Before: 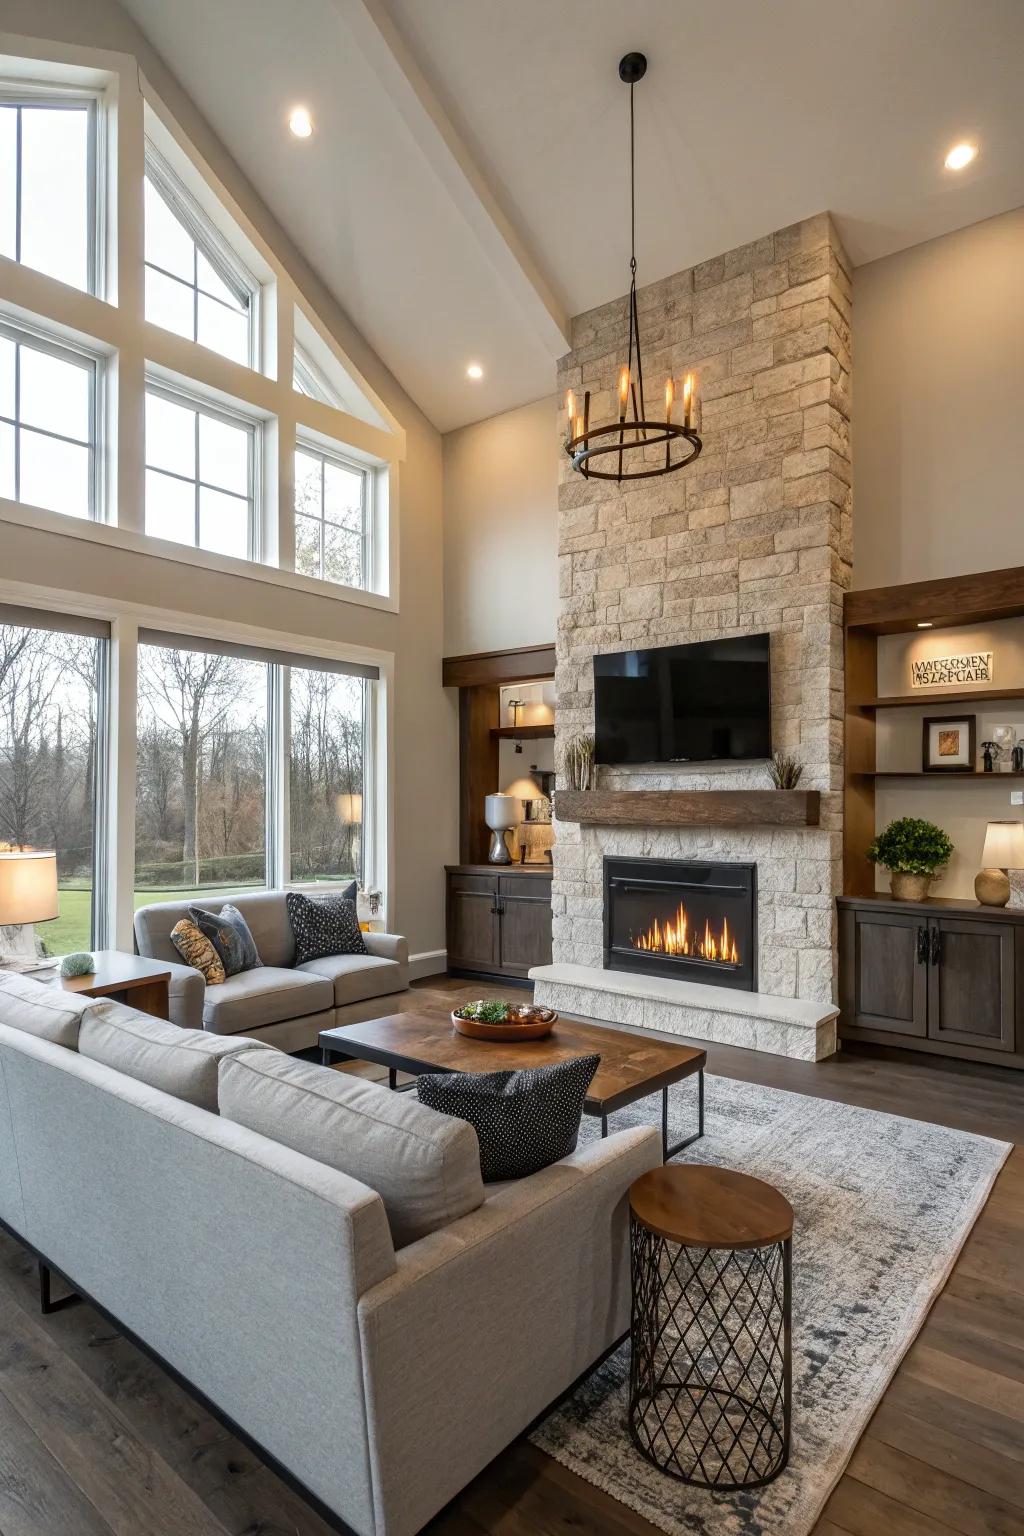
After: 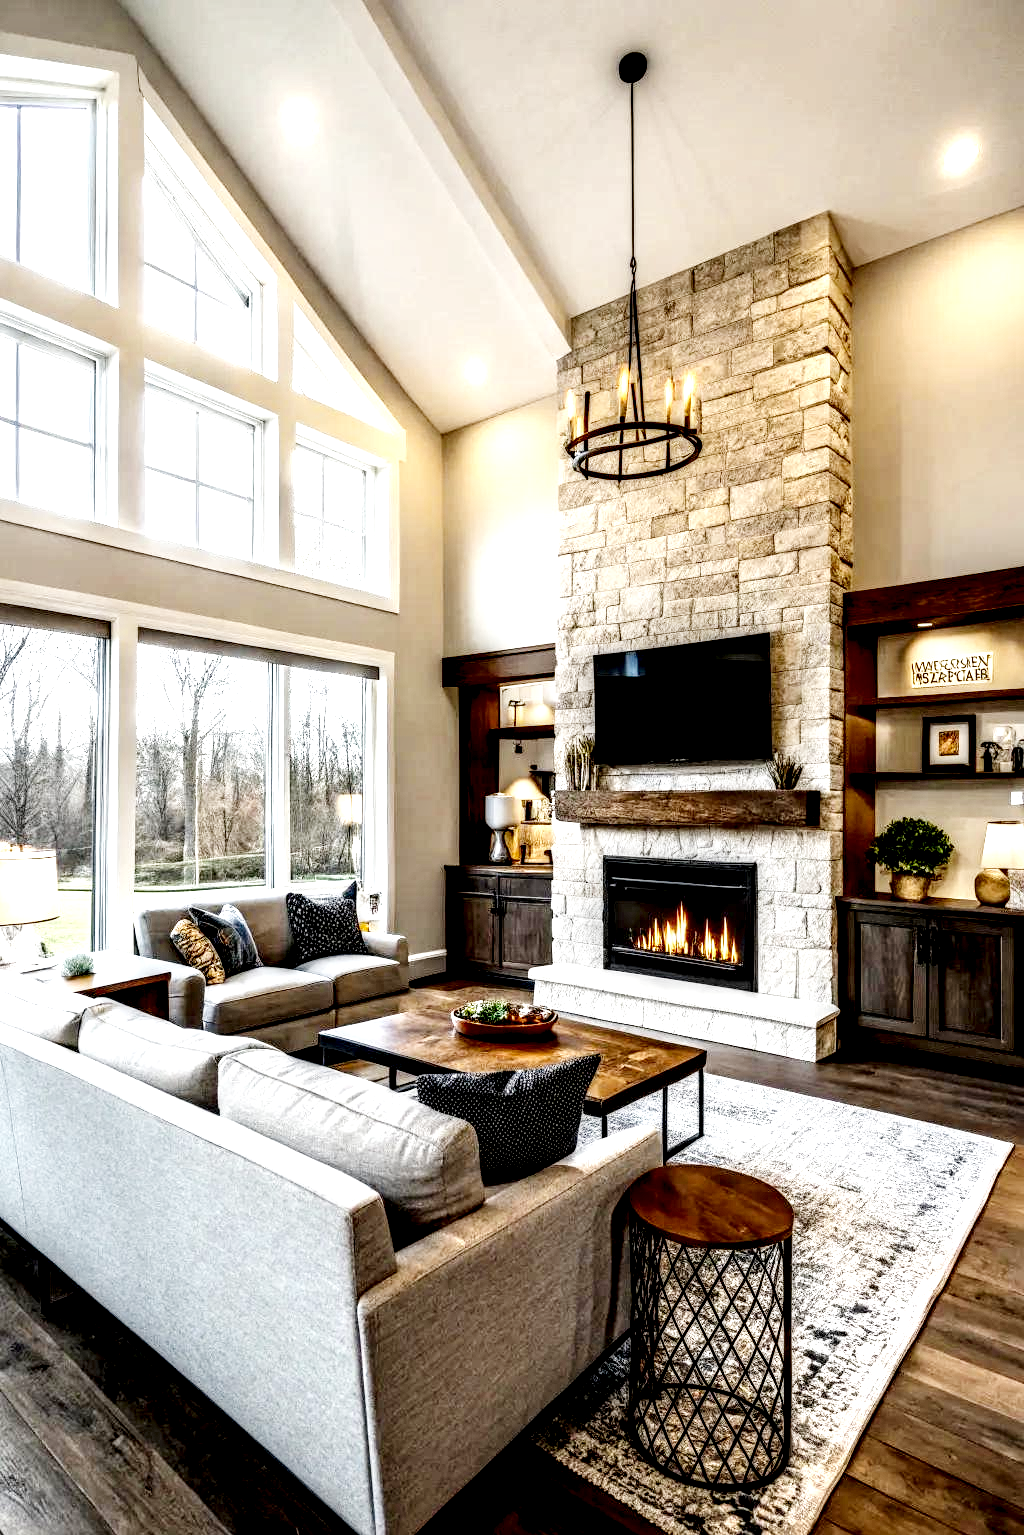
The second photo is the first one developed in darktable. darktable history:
local contrast: shadows 191%, detail 227%
base curve: curves: ch0 [(0, 0.003) (0.001, 0.002) (0.006, 0.004) (0.02, 0.022) (0.048, 0.086) (0.094, 0.234) (0.162, 0.431) (0.258, 0.629) (0.385, 0.8) (0.548, 0.918) (0.751, 0.988) (1, 1)], preserve colors none
crop: bottom 0.058%
